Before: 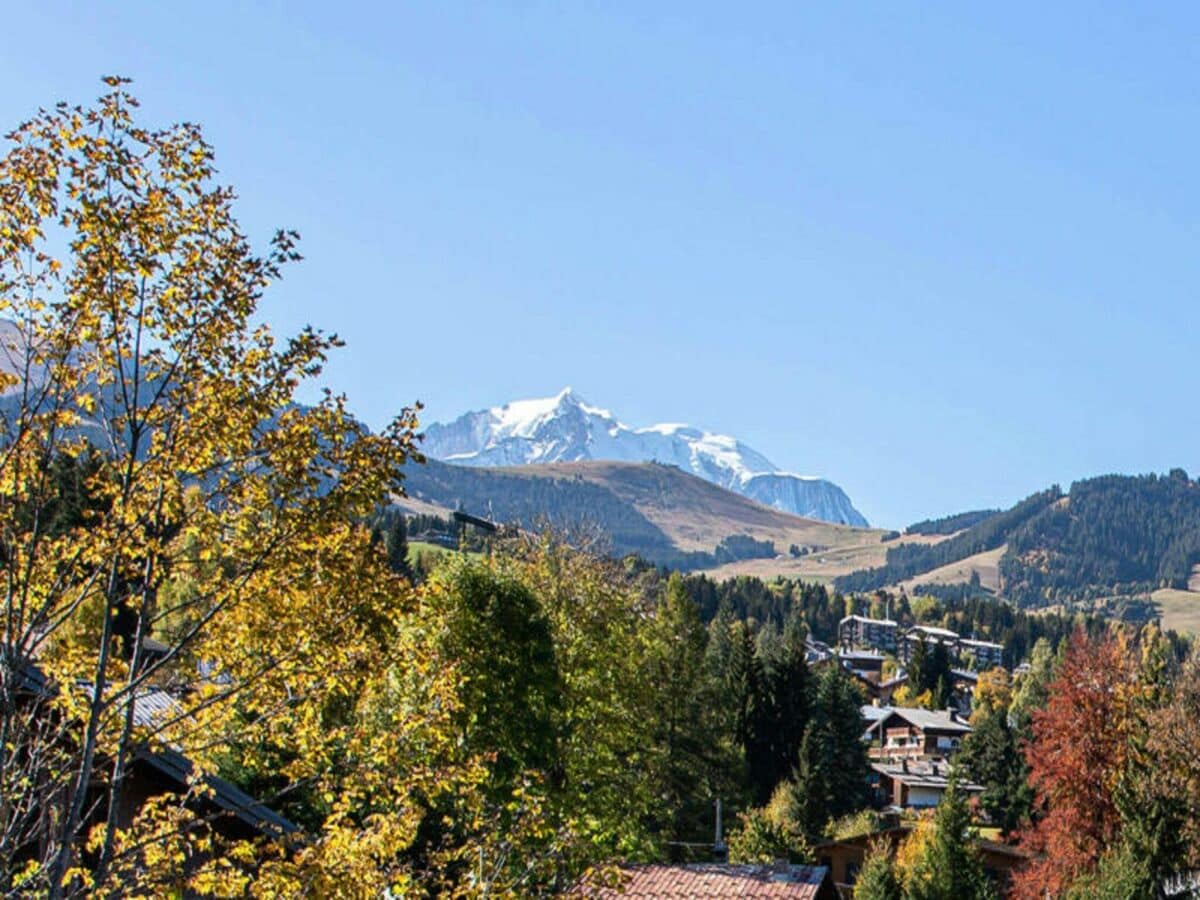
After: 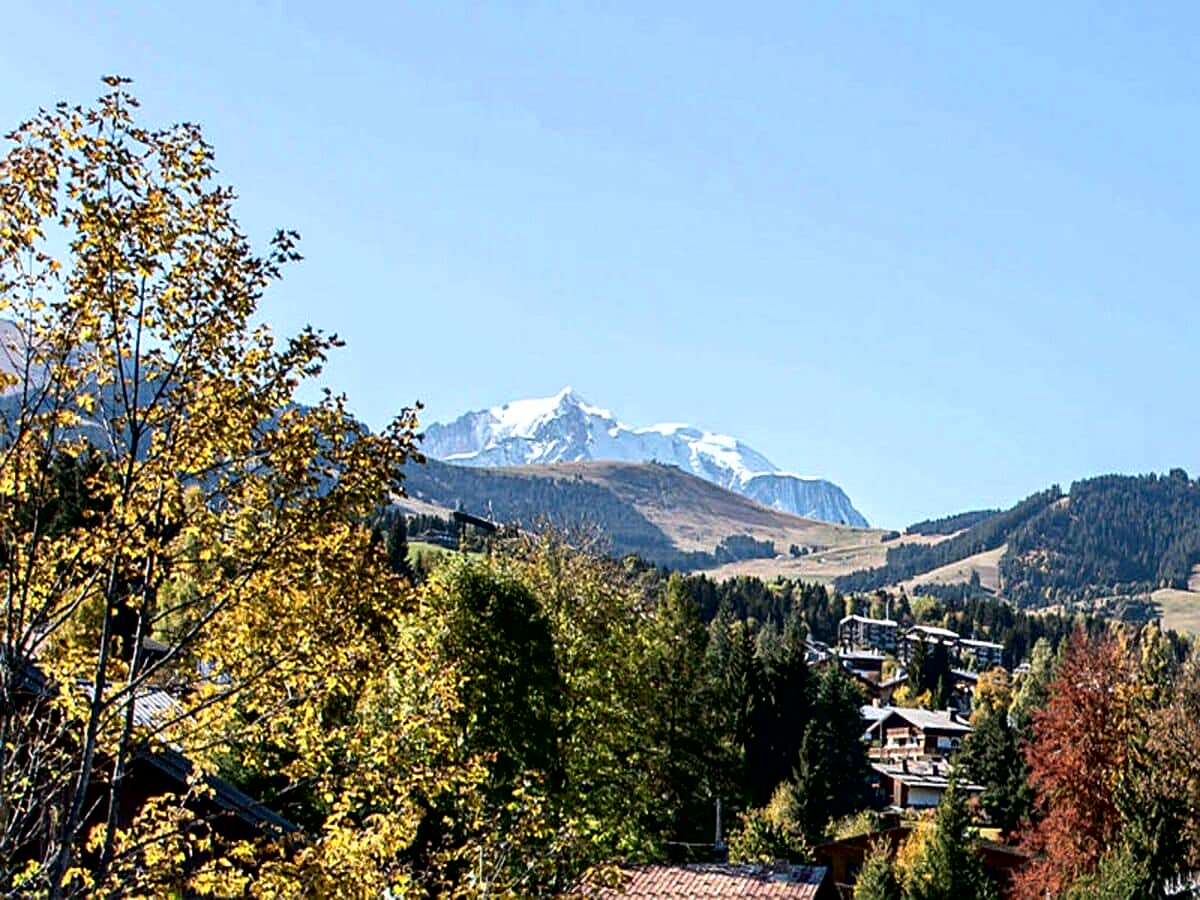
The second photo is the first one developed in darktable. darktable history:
sharpen: on, module defaults
tone curve: curves: ch0 [(0, 0) (0.003, 0) (0.011, 0.001) (0.025, 0.003) (0.044, 0.004) (0.069, 0.007) (0.1, 0.01) (0.136, 0.033) (0.177, 0.082) (0.224, 0.141) (0.277, 0.208) (0.335, 0.282) (0.399, 0.363) (0.468, 0.451) (0.543, 0.545) (0.623, 0.647) (0.709, 0.756) (0.801, 0.87) (0.898, 0.972) (1, 1)], color space Lab, independent channels, preserve colors none
